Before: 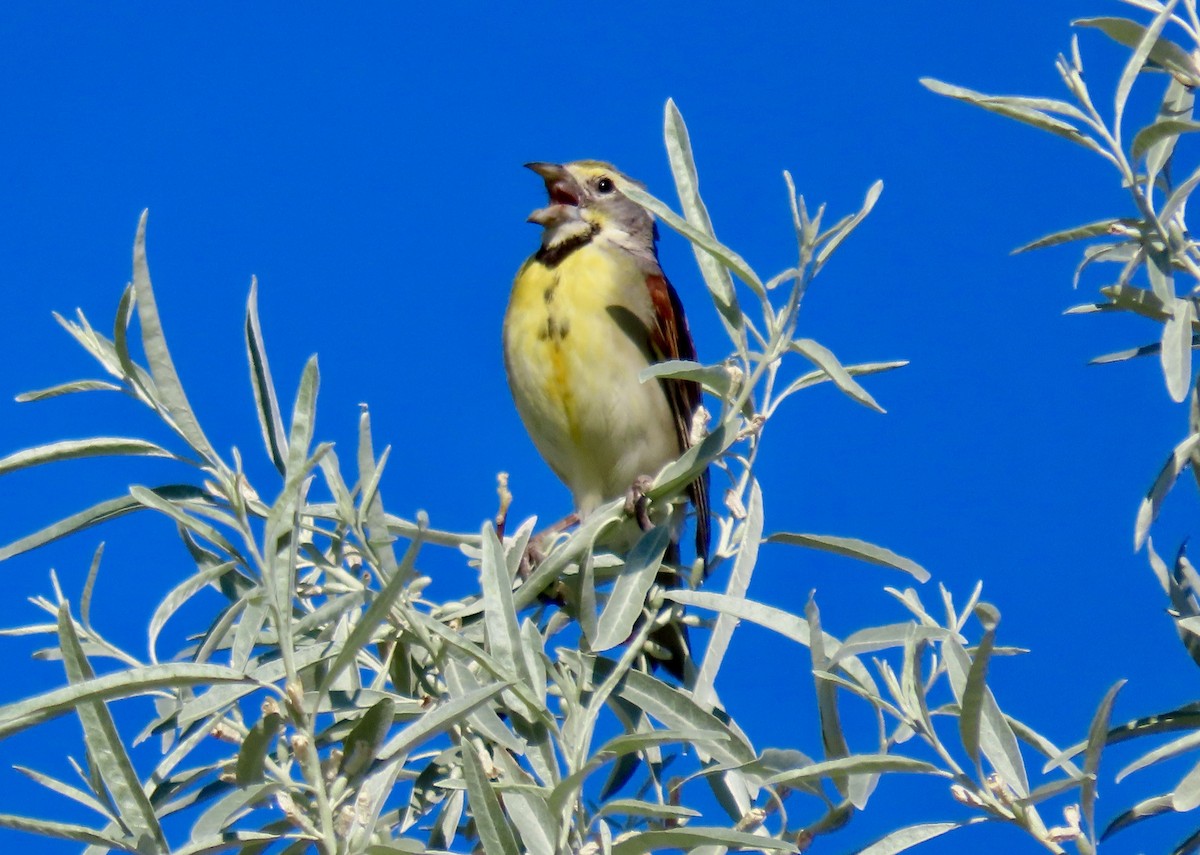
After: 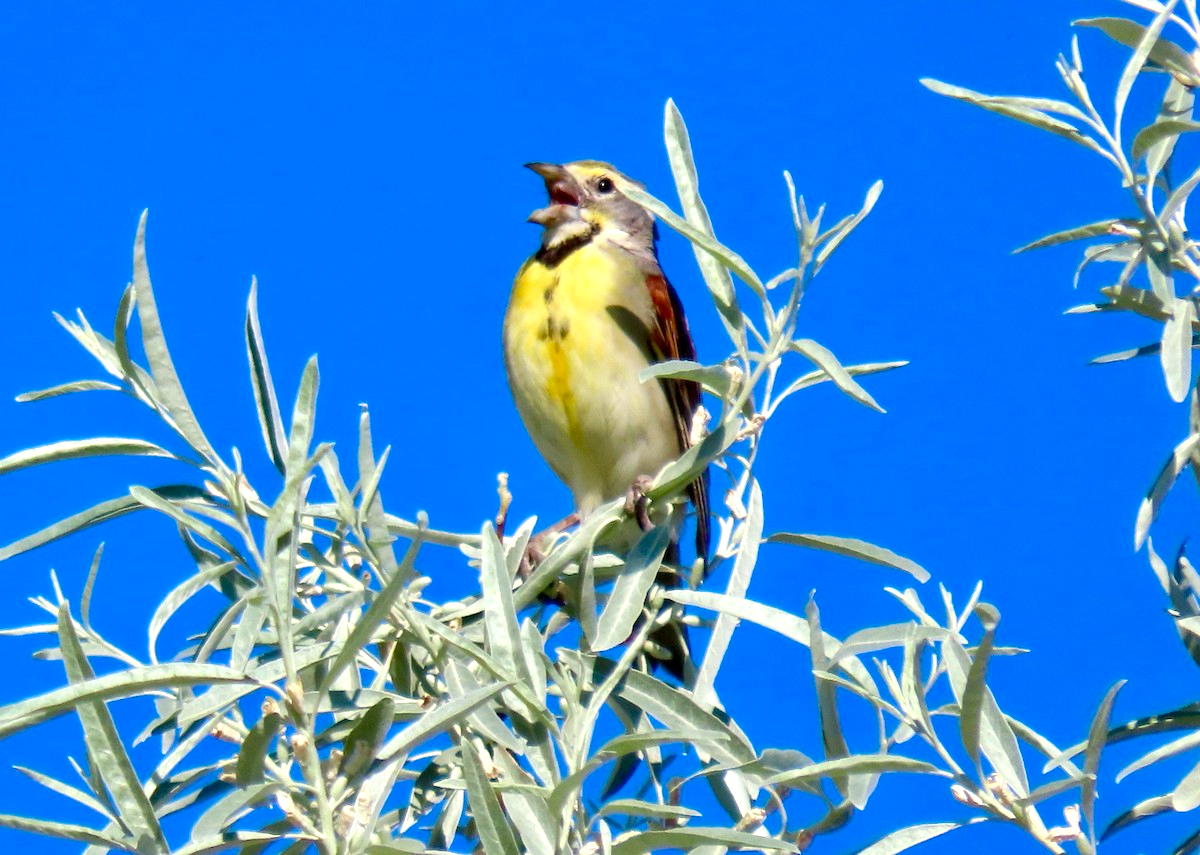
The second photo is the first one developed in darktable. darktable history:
exposure: exposure 0.556 EV, compensate highlight preservation false
